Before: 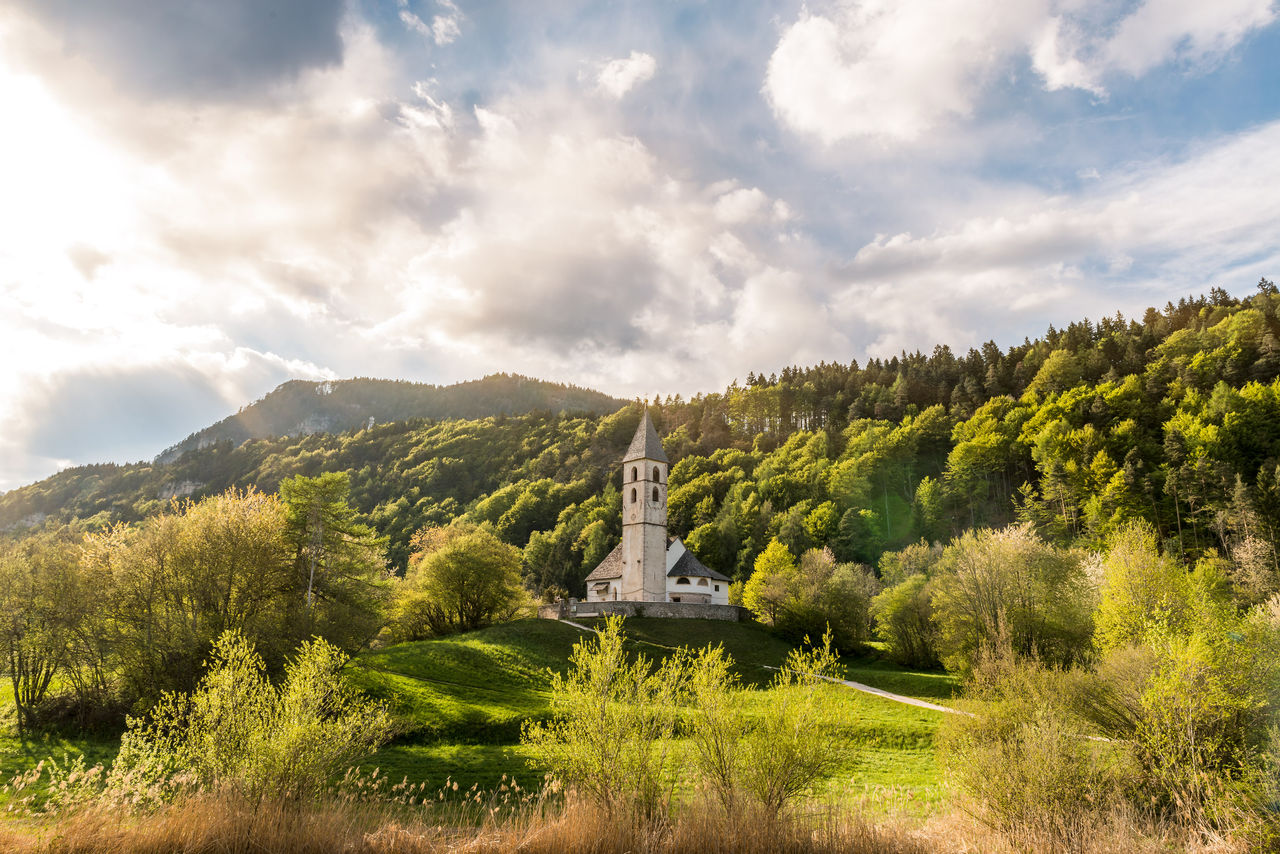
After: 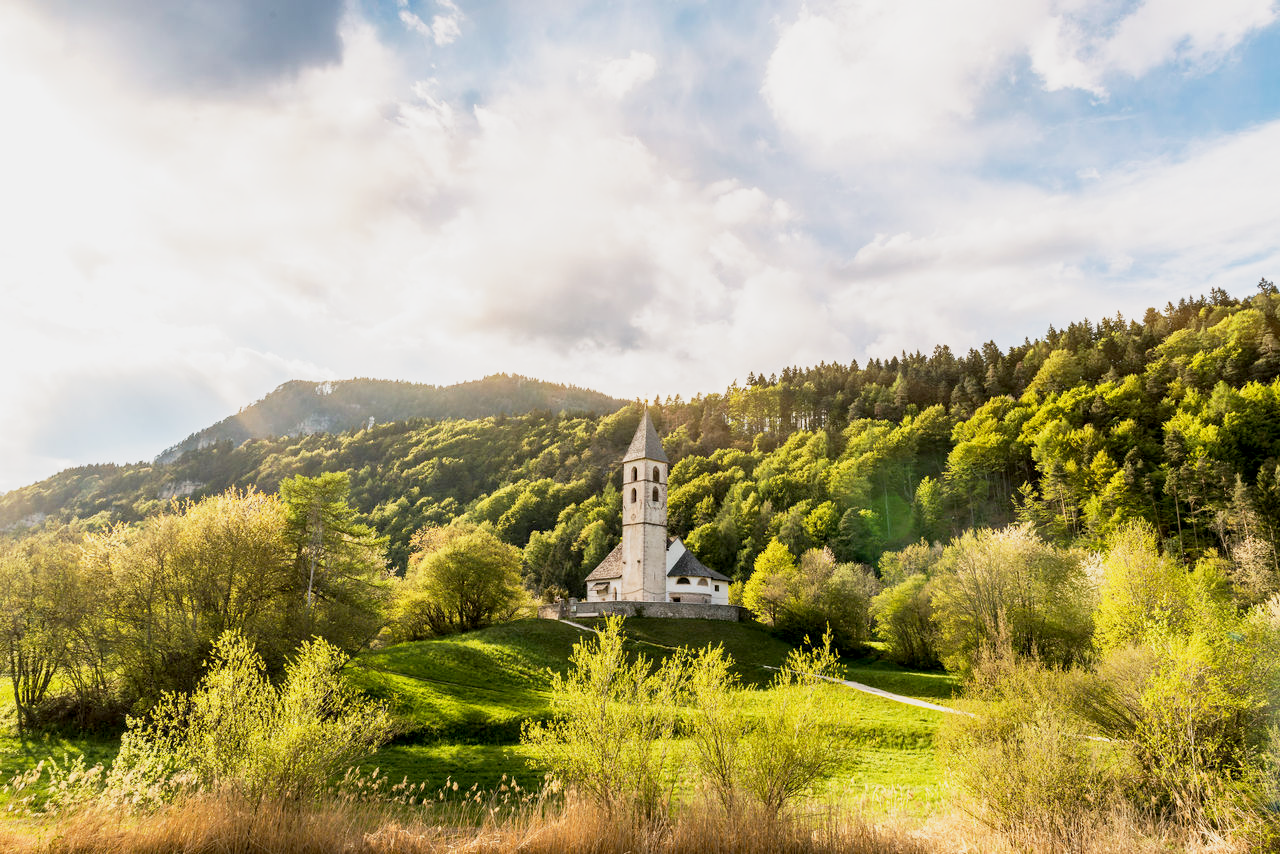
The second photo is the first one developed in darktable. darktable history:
base curve: curves: ch0 [(0, 0) (0.088, 0.125) (0.176, 0.251) (0.354, 0.501) (0.613, 0.749) (1, 0.877)], preserve colors none
exposure: black level correction 0.004, exposure 0.015 EV, compensate highlight preservation false
